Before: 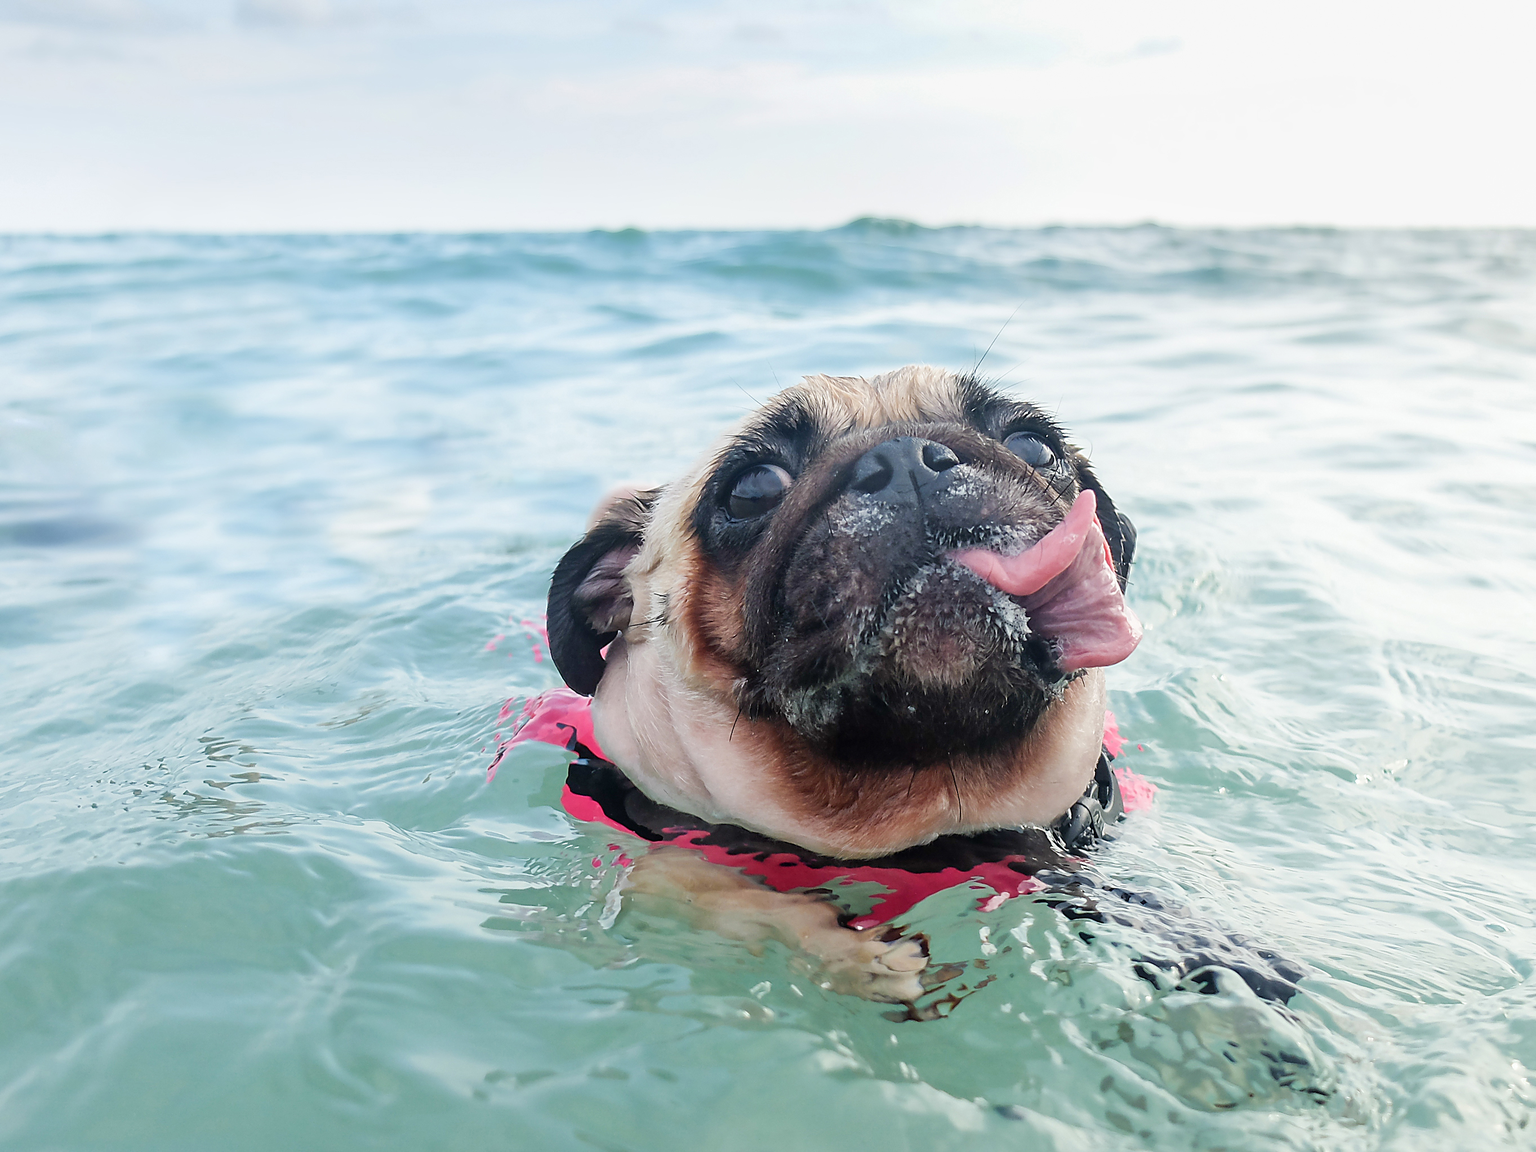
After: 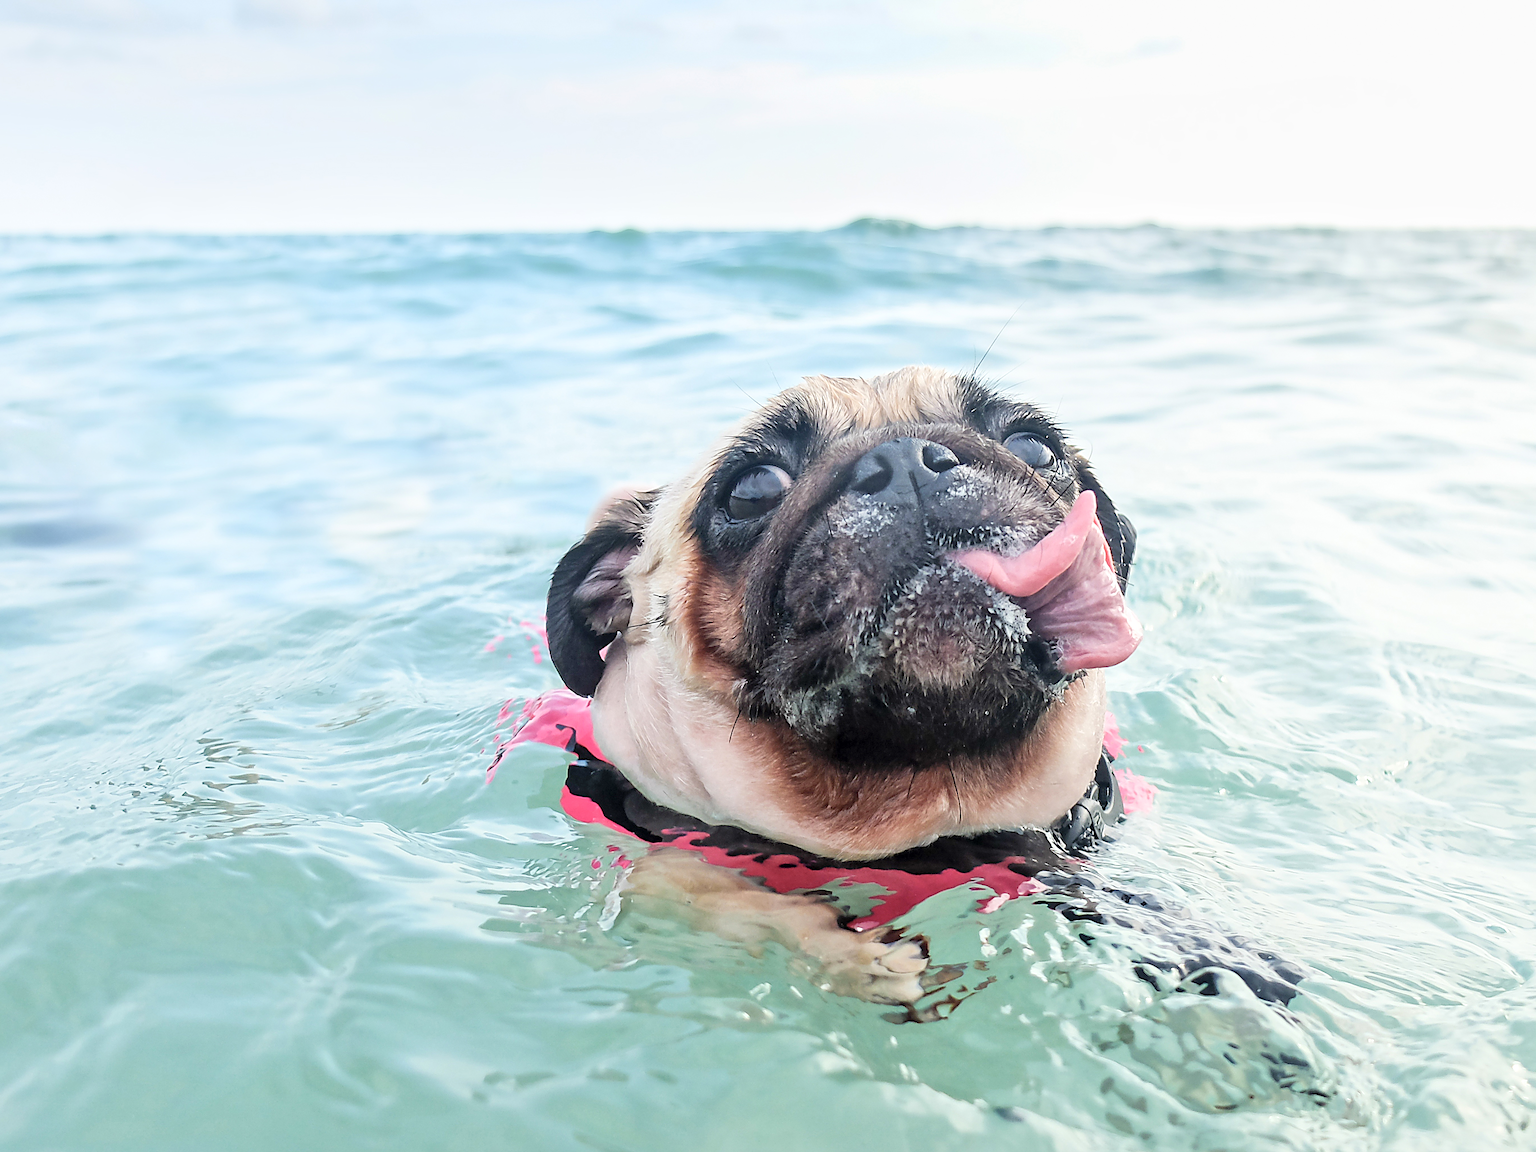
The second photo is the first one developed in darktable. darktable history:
crop and rotate: left 0.126%
exposure: black level correction 0.001, compensate highlight preservation false
contrast brightness saturation: contrast 0.14, brightness 0.21
local contrast: mode bilateral grid, contrast 30, coarseness 25, midtone range 0.2
